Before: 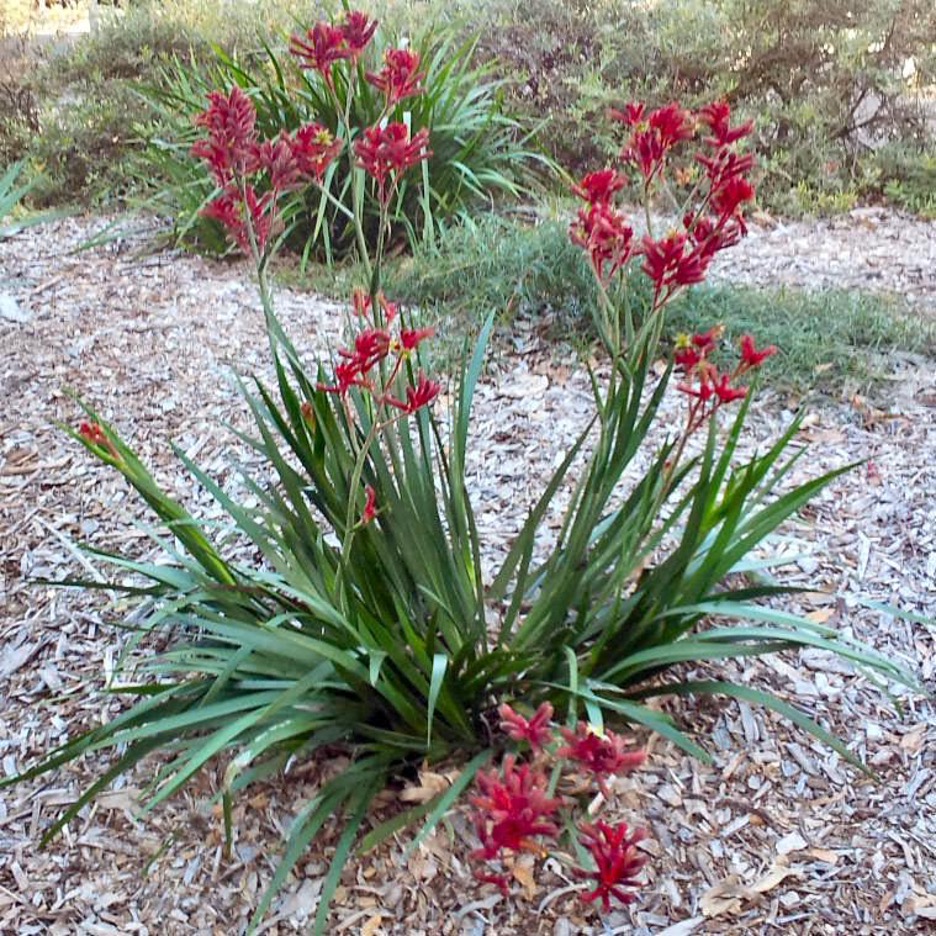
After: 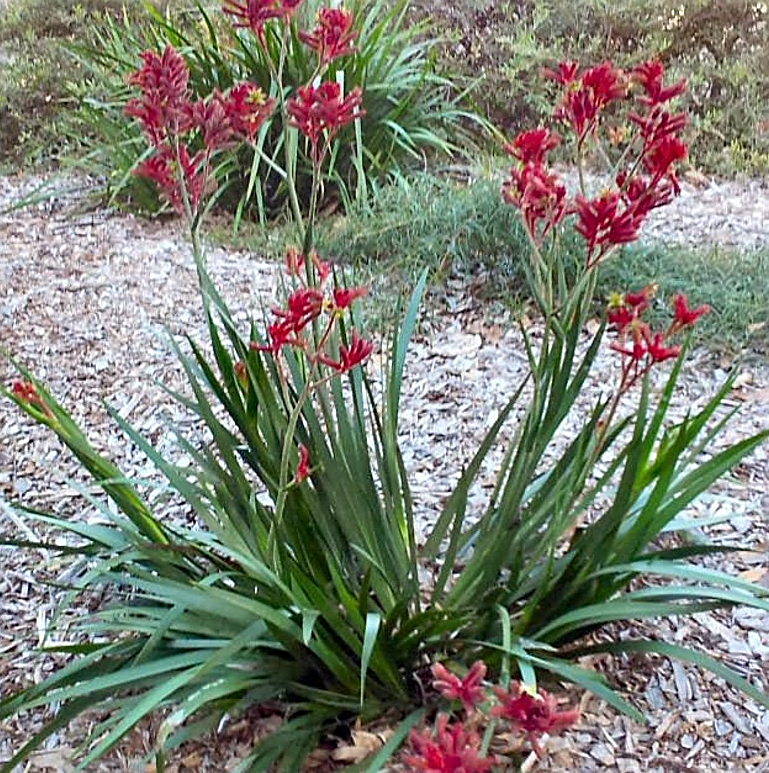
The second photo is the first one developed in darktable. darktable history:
crop and rotate: left 7.241%, top 4.437%, right 10.562%, bottom 12.971%
sharpen: on, module defaults
